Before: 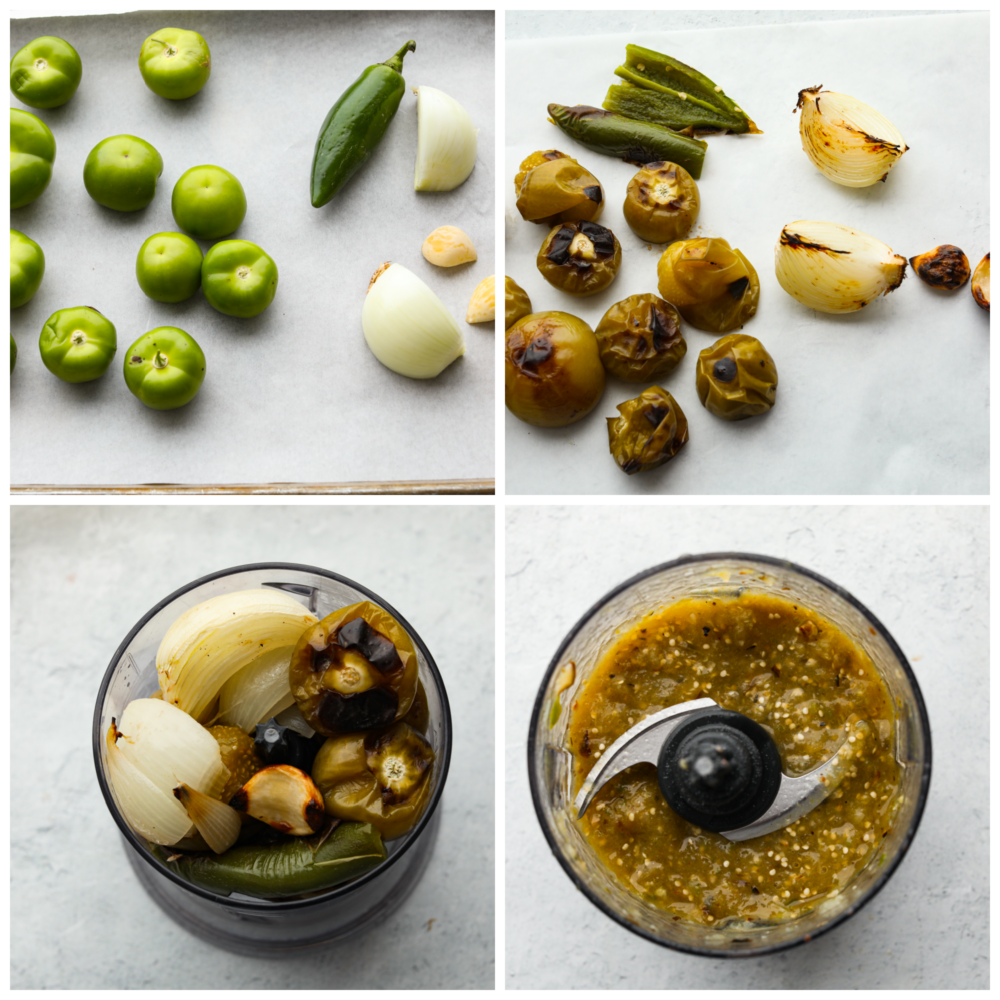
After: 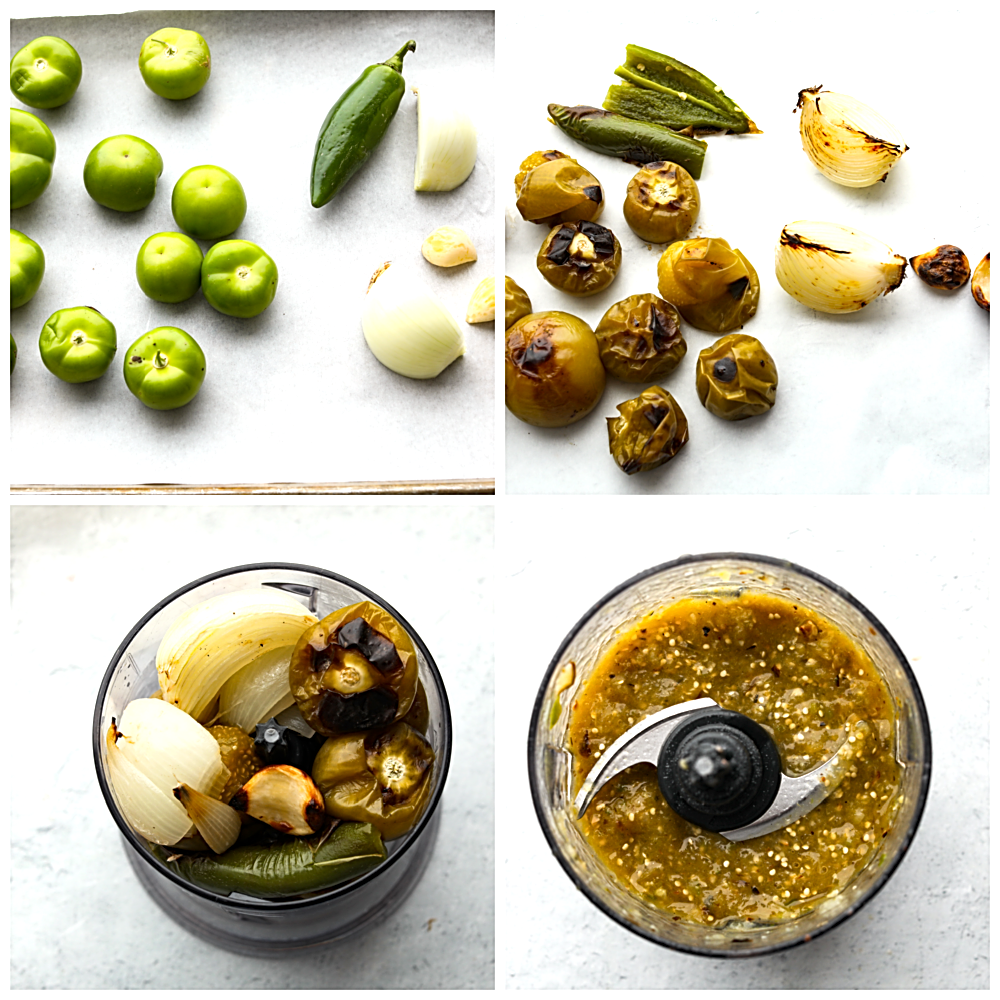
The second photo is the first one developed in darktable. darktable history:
exposure: black level correction 0.001, exposure 0.498 EV, compensate highlight preservation false
sharpen: amount 0.736
